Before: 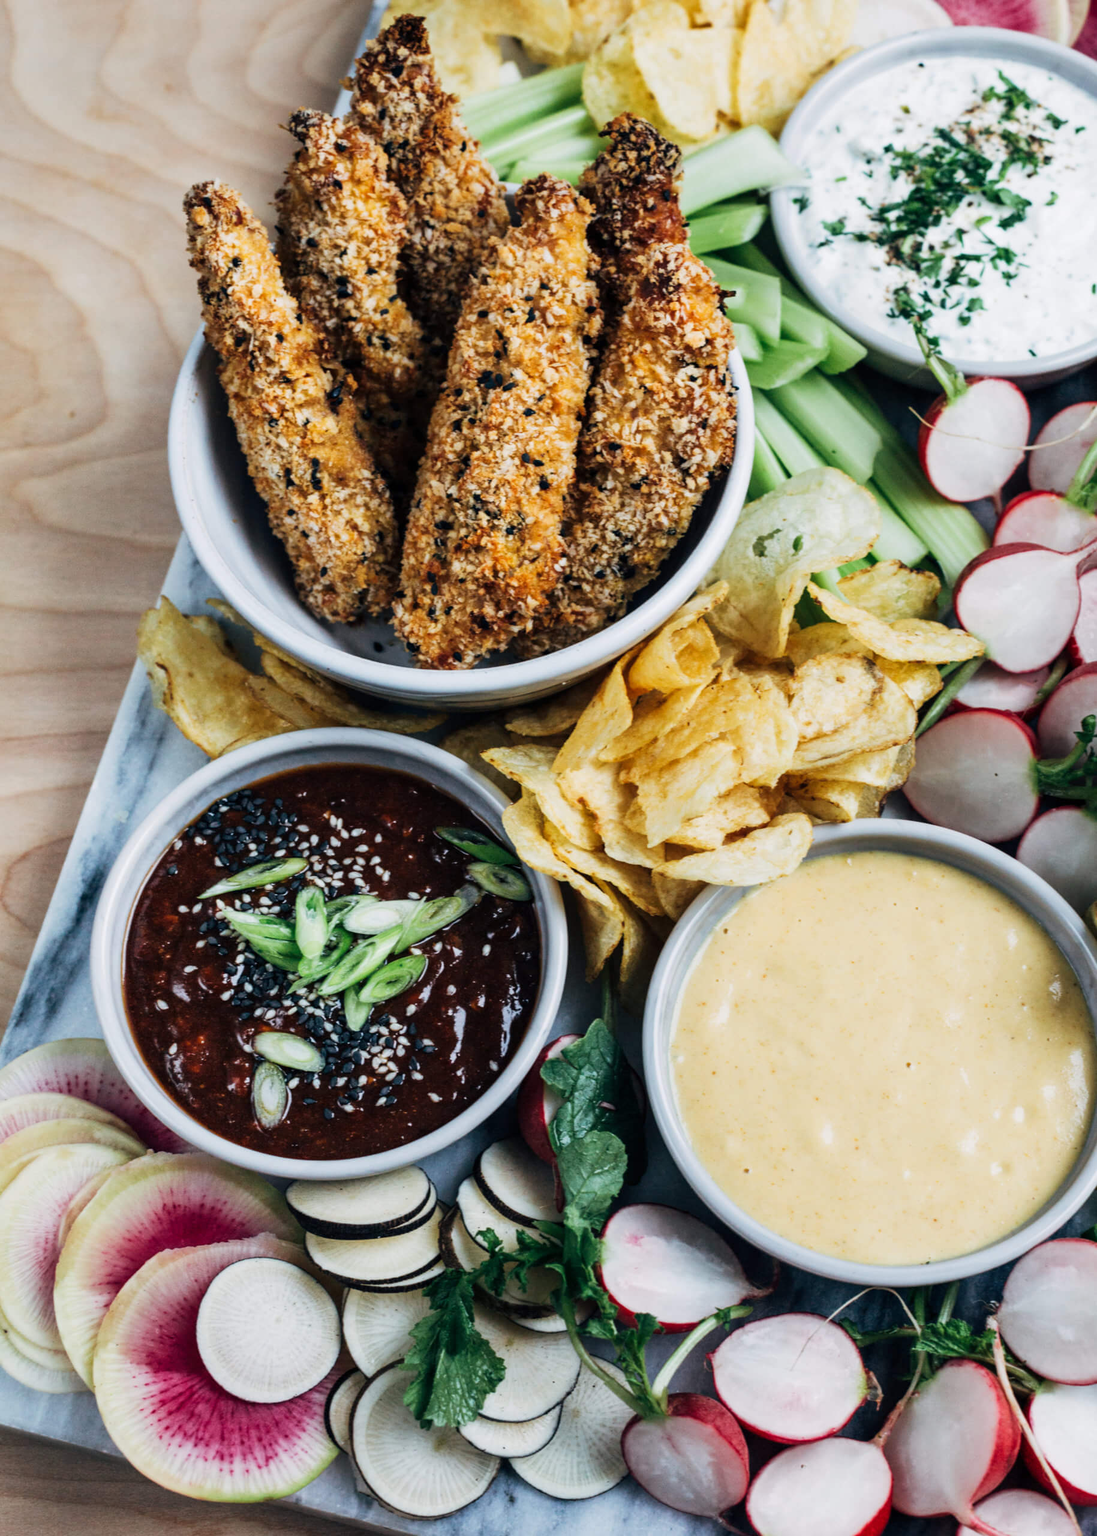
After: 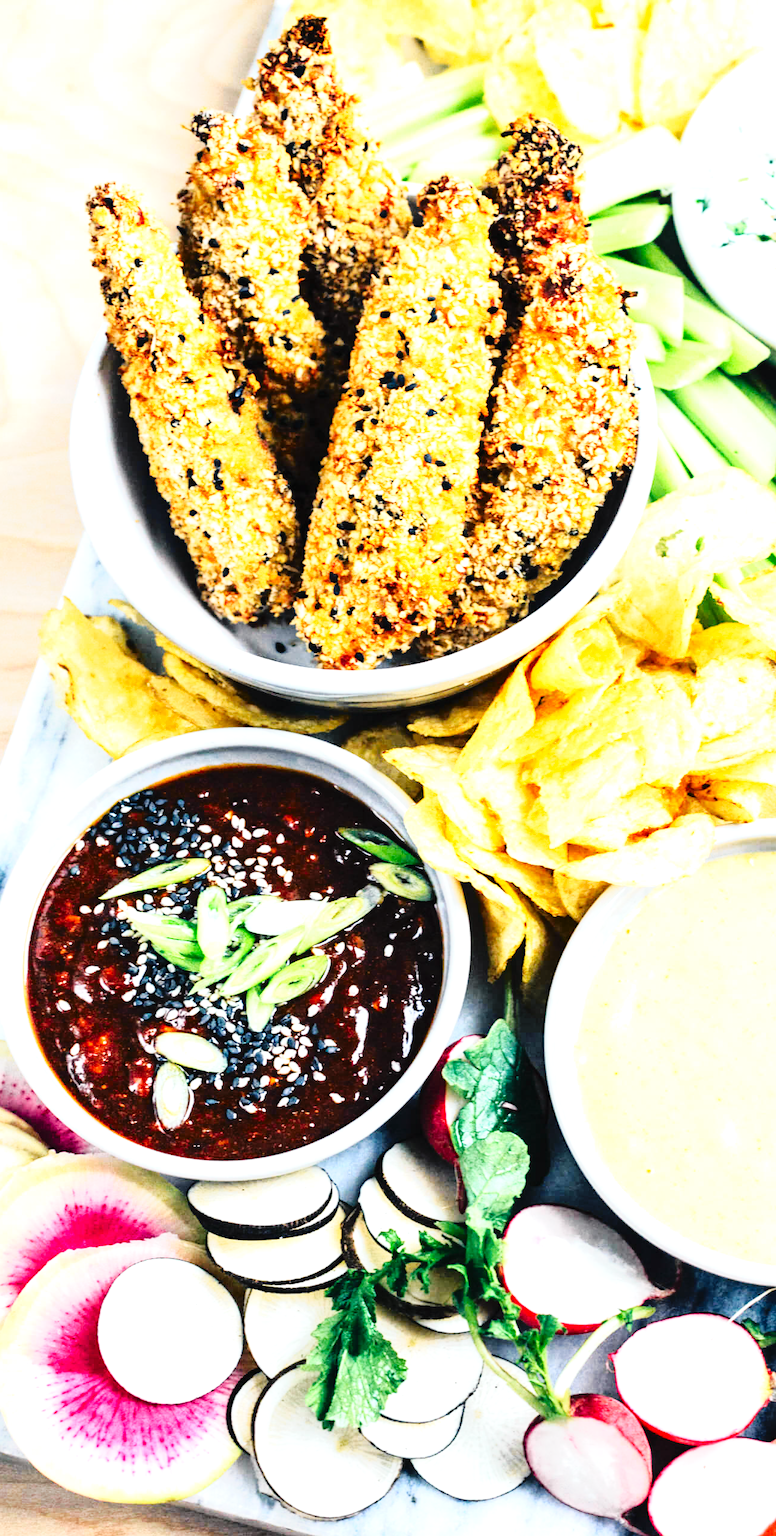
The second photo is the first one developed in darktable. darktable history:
tone curve: curves: ch0 [(0, 0.013) (0.129, 0.1) (0.327, 0.382) (0.489, 0.573) (0.66, 0.748) (0.858, 0.926) (1, 0.977)]; ch1 [(0, 0) (0.353, 0.344) (0.45, 0.46) (0.498, 0.498) (0.521, 0.512) (0.563, 0.559) (0.592, 0.585) (0.647, 0.68) (1, 1)]; ch2 [(0, 0) (0.333, 0.346) (0.375, 0.375) (0.427, 0.44) (0.476, 0.492) (0.511, 0.508) (0.528, 0.533) (0.579, 0.61) (0.612, 0.644) (0.66, 0.715) (1, 1)], color space Lab, independent channels, preserve colors none
crop and rotate: left 9.061%, right 20.142%
base curve: curves: ch0 [(0, 0) (0.036, 0.025) (0.121, 0.166) (0.206, 0.329) (0.605, 0.79) (1, 1)], preserve colors none
exposure: black level correction 0, exposure 1.7 EV, compensate exposure bias true, compensate highlight preservation false
